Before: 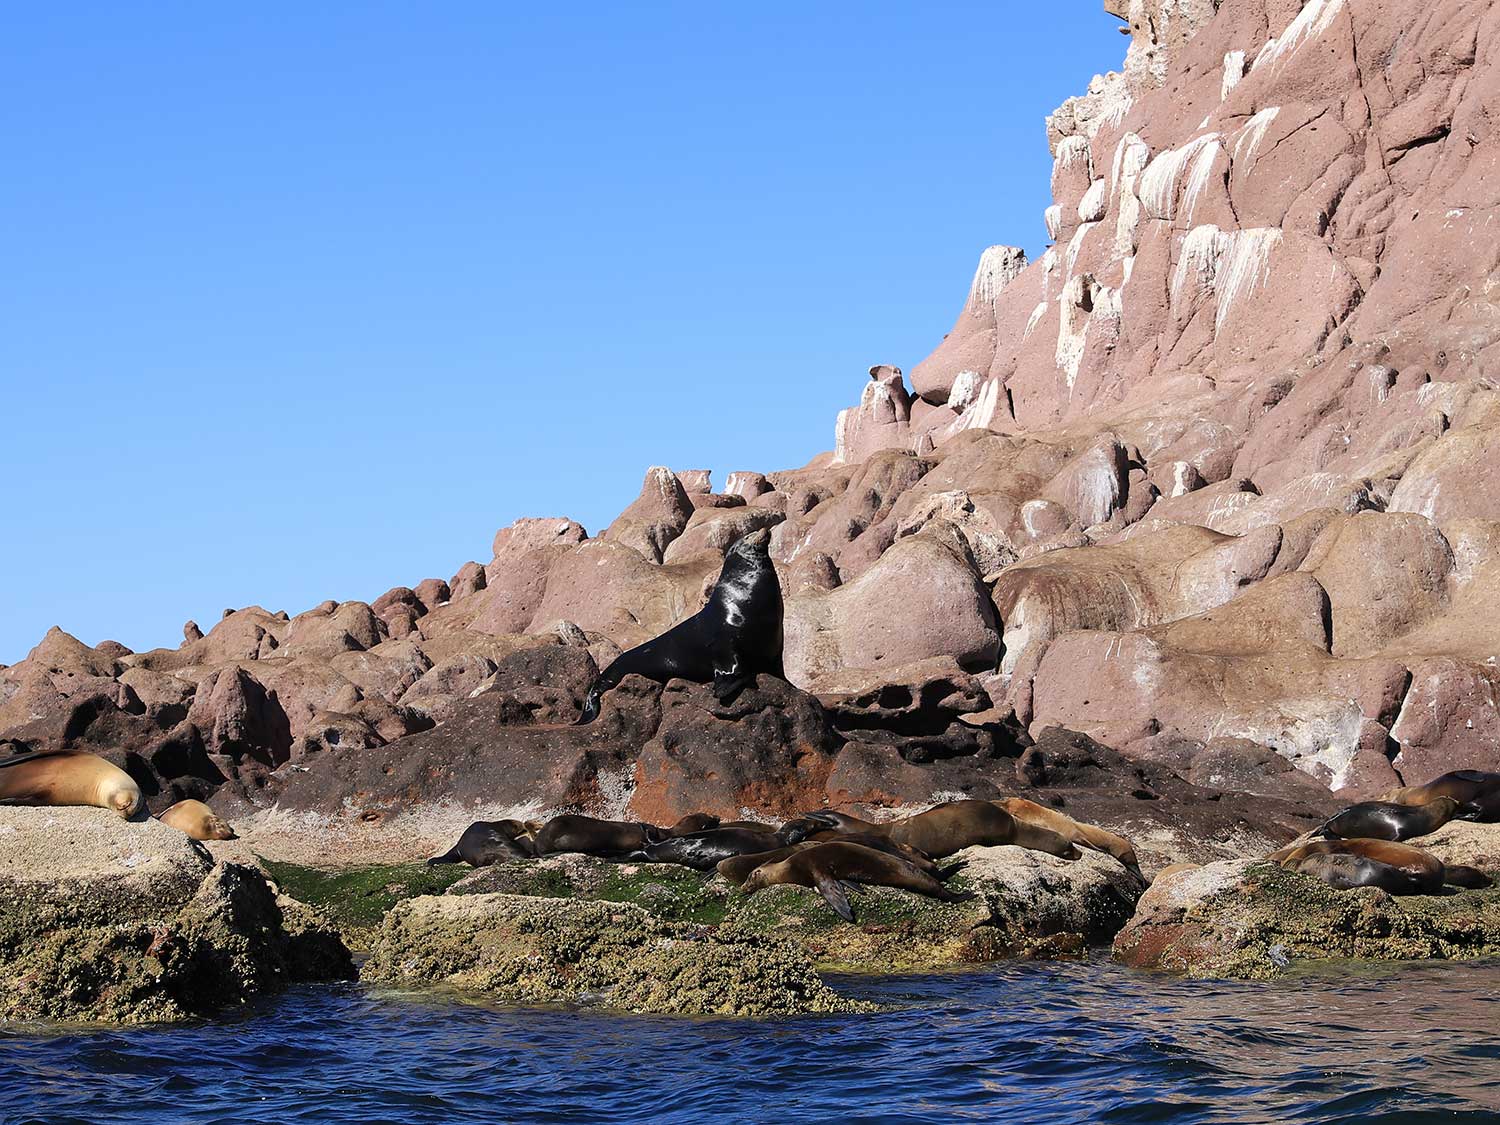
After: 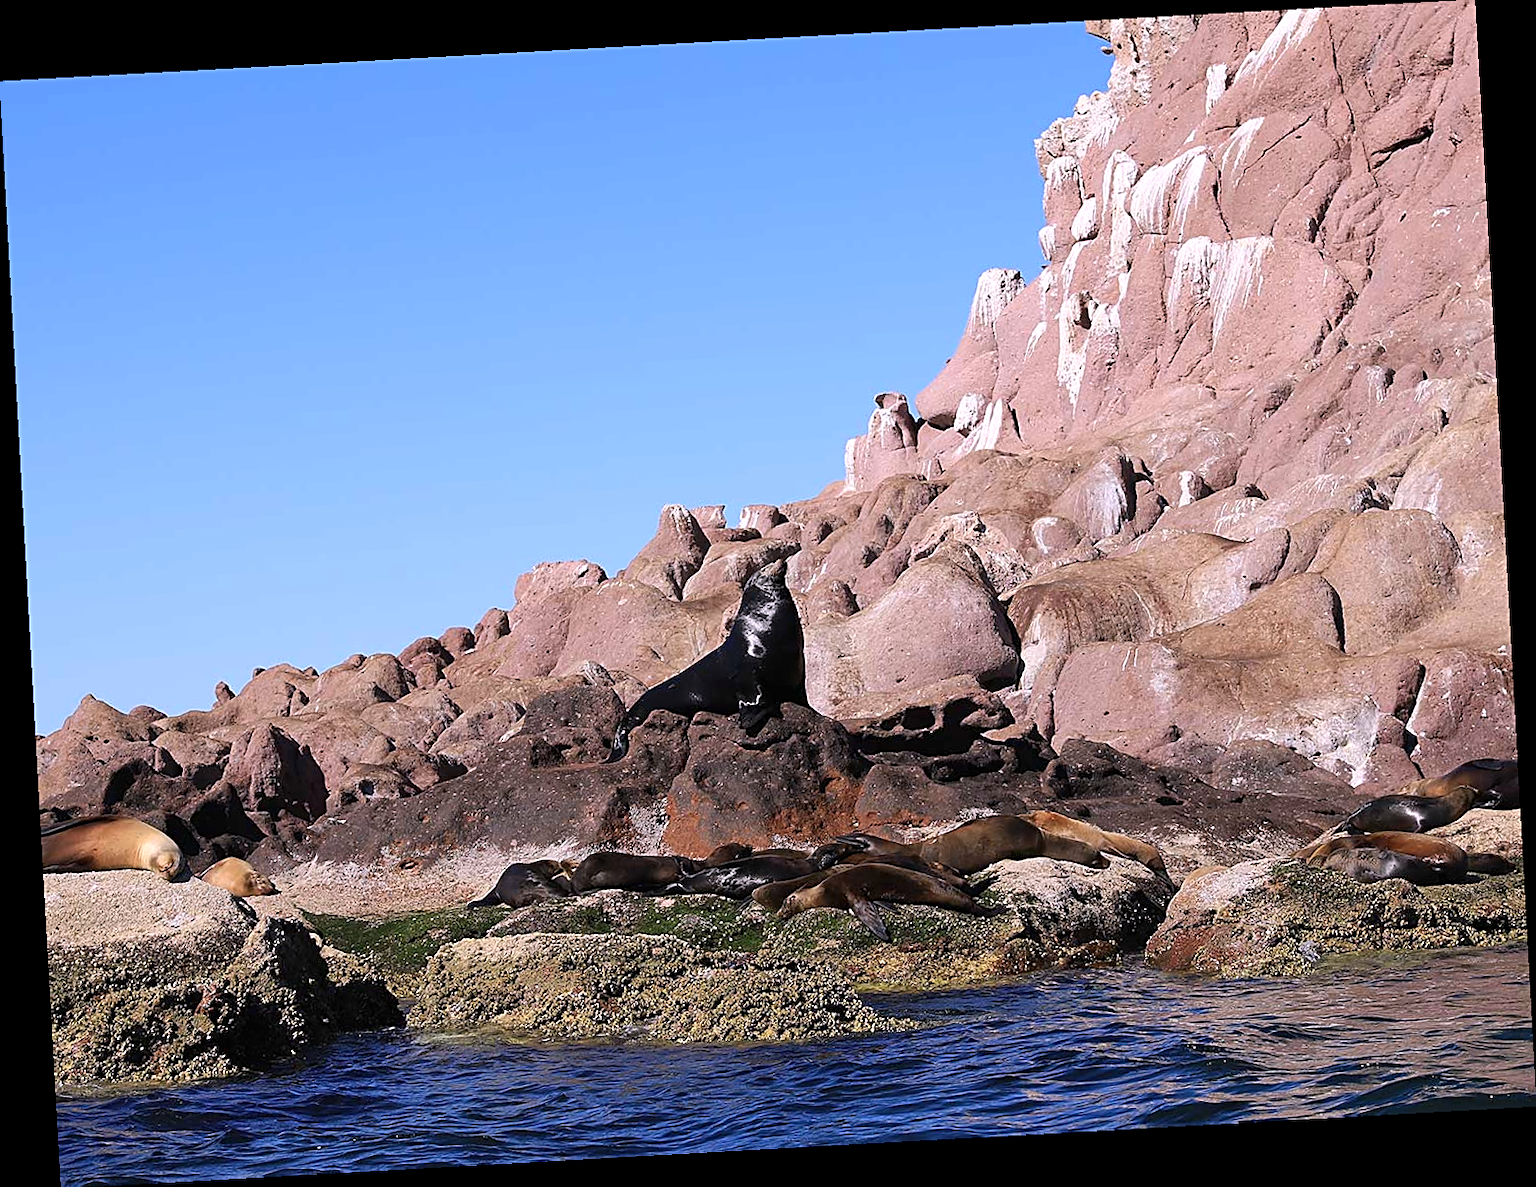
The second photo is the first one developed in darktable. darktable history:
white balance: red 1.05, blue 1.072
rotate and perspective: rotation -3.18°, automatic cropping off
sharpen: on, module defaults
